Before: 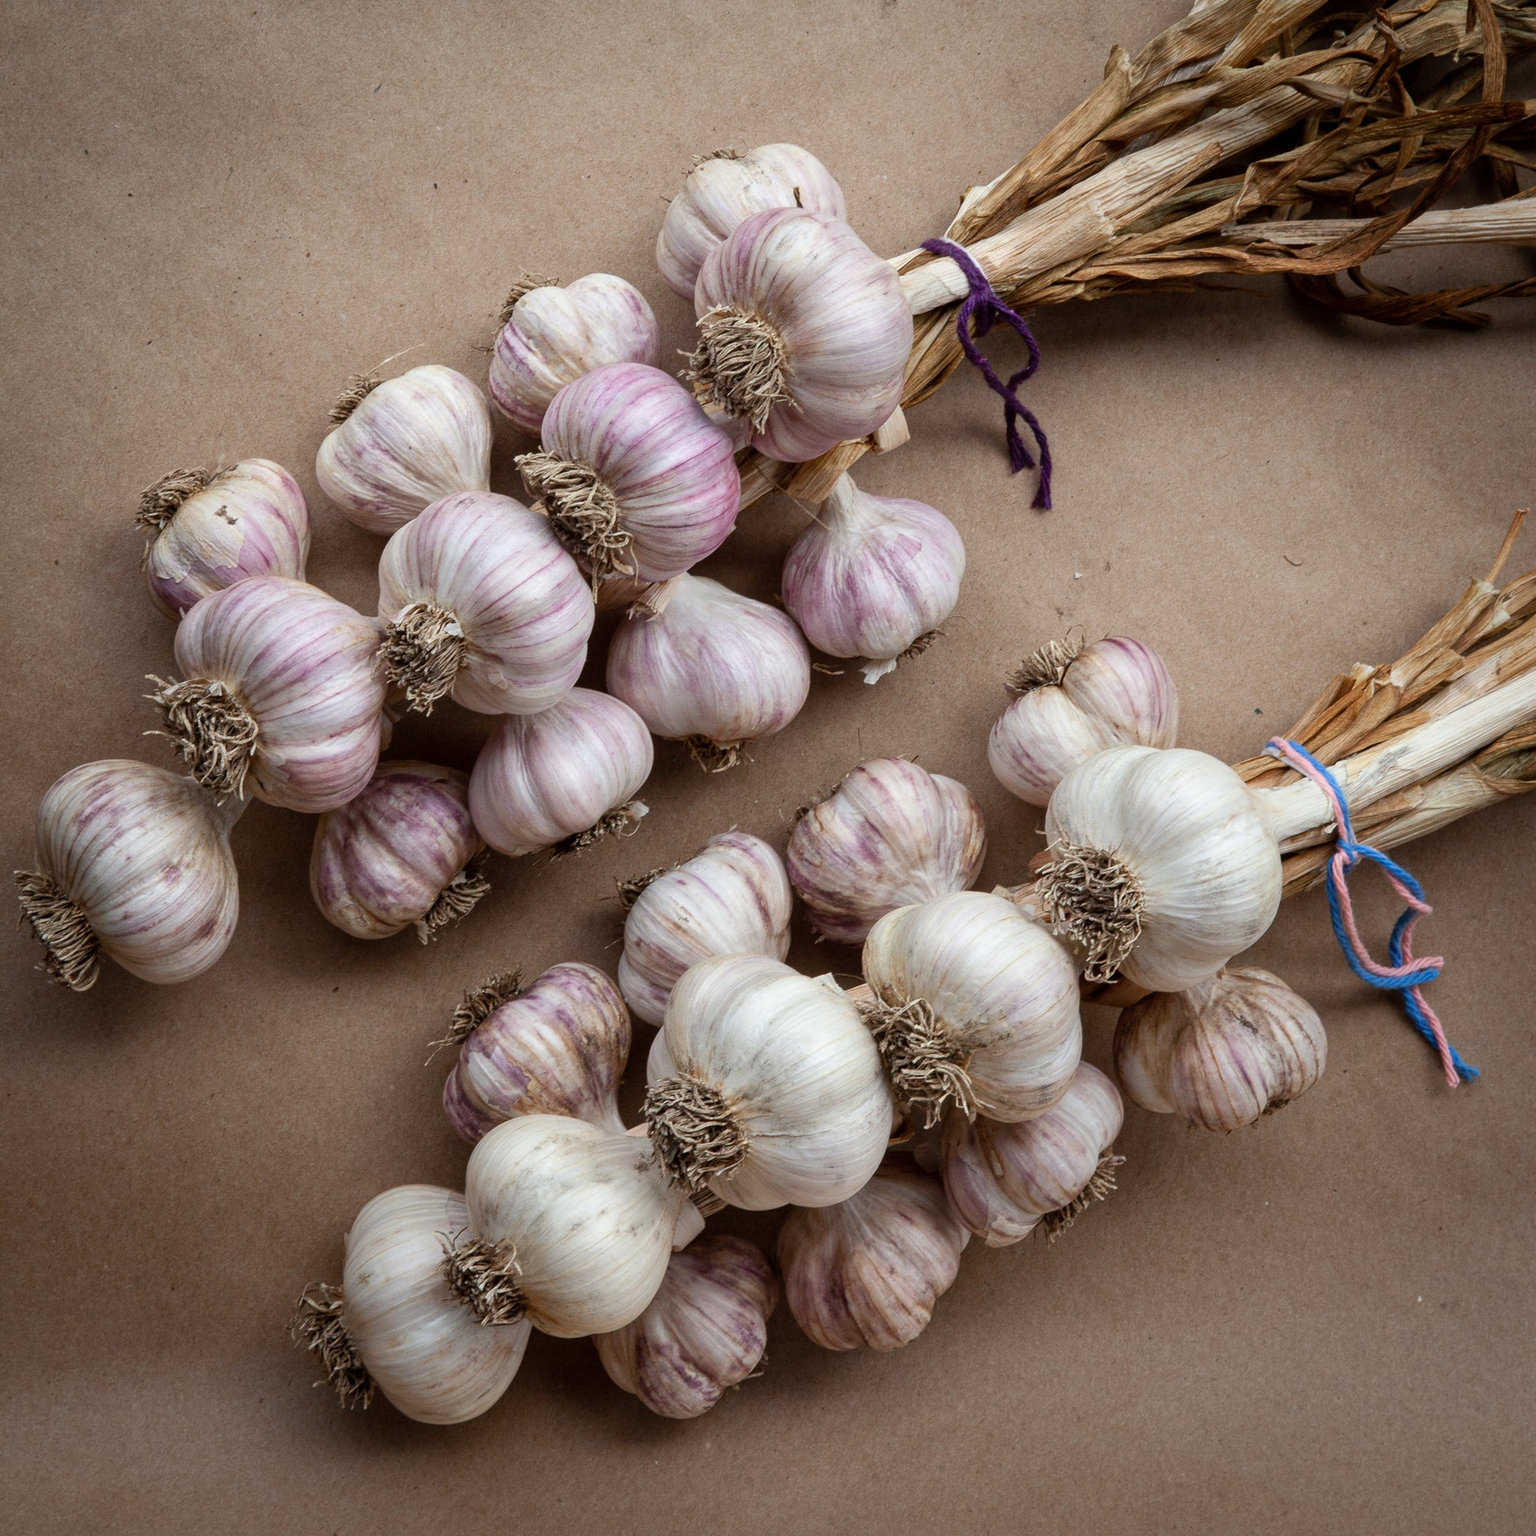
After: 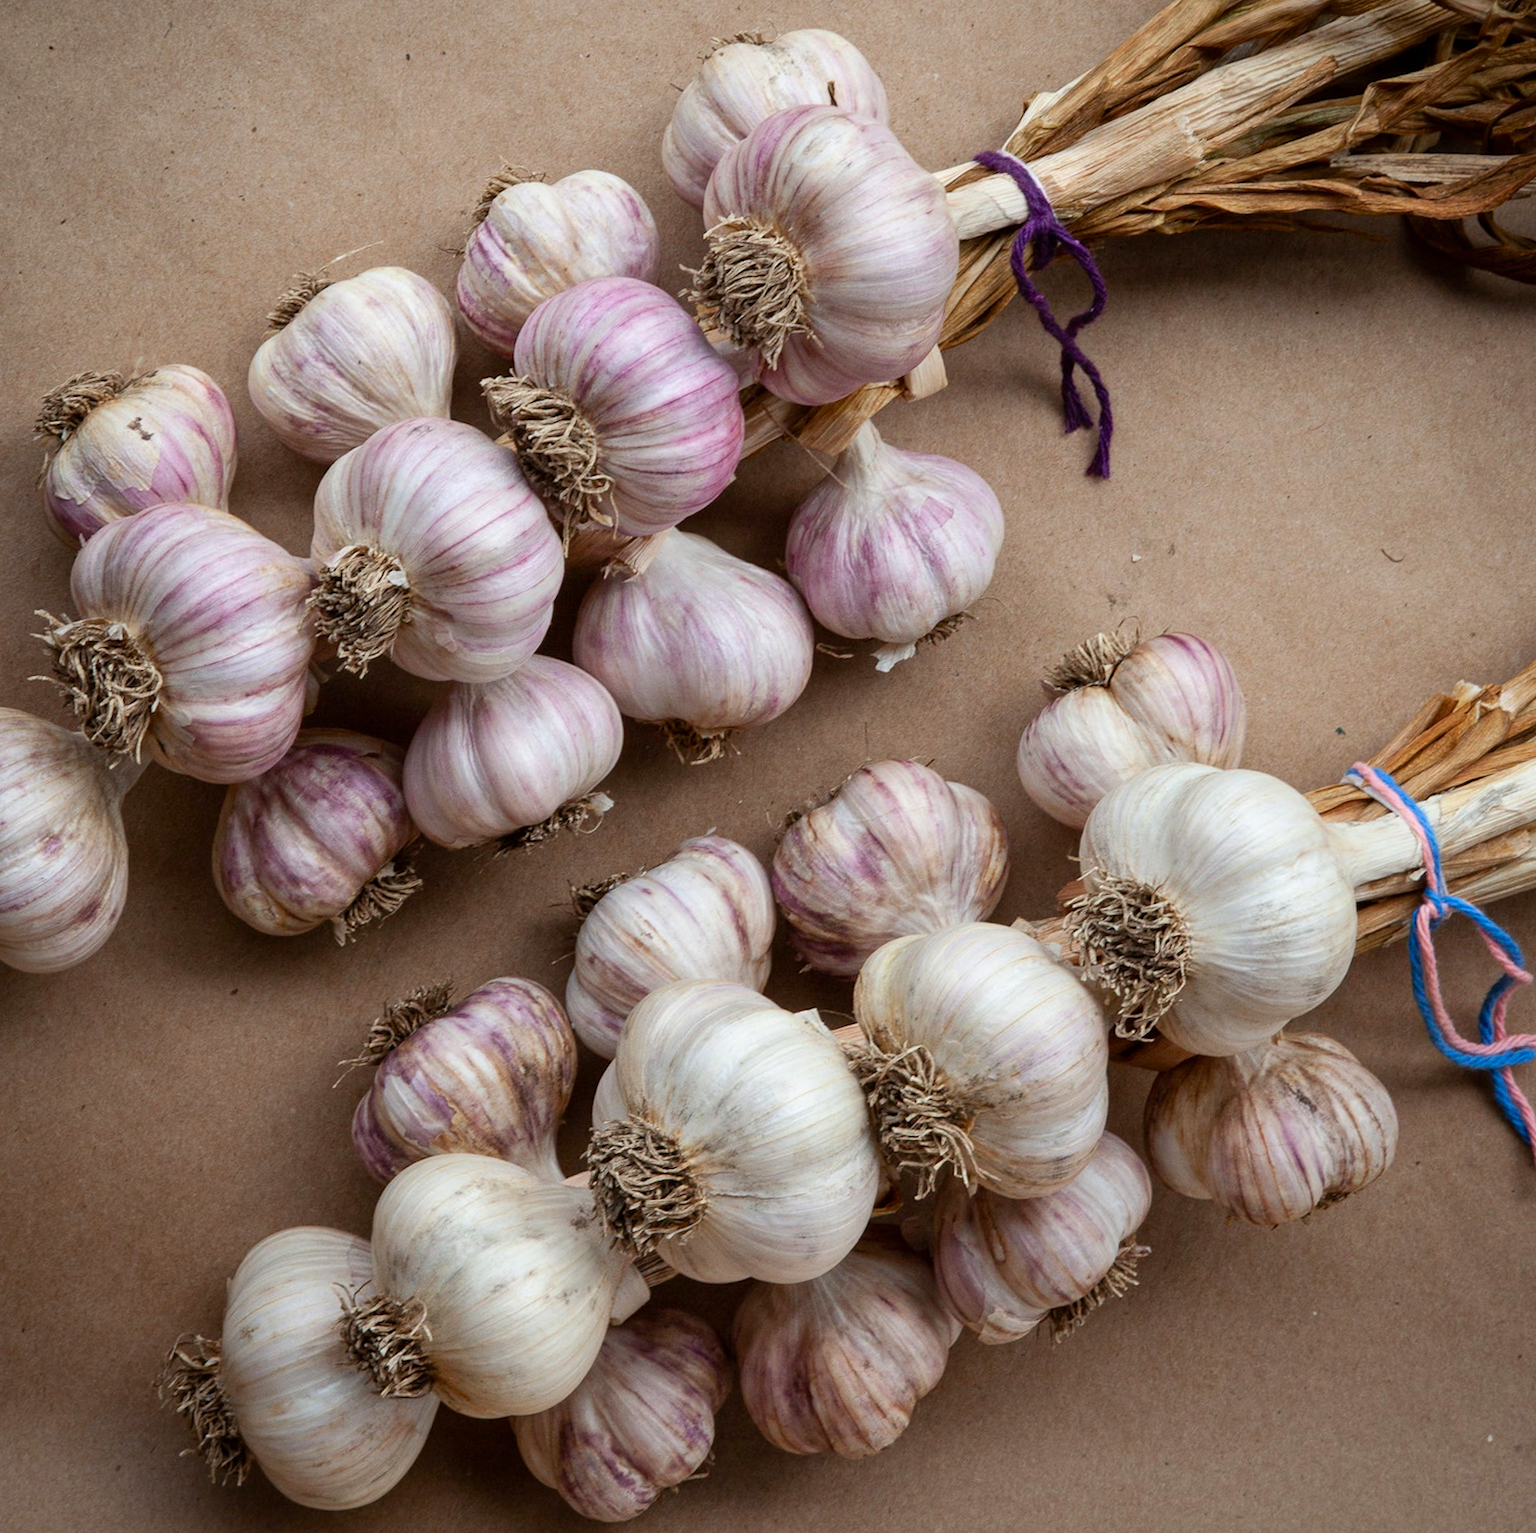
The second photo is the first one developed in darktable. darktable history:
crop and rotate: angle -3.27°, left 5.211%, top 5.211%, right 4.607%, bottom 4.607%
contrast brightness saturation: contrast 0.04, saturation 0.16
rotate and perspective: rotation 0.192°, lens shift (horizontal) -0.015, crop left 0.005, crop right 0.996, crop top 0.006, crop bottom 0.99
